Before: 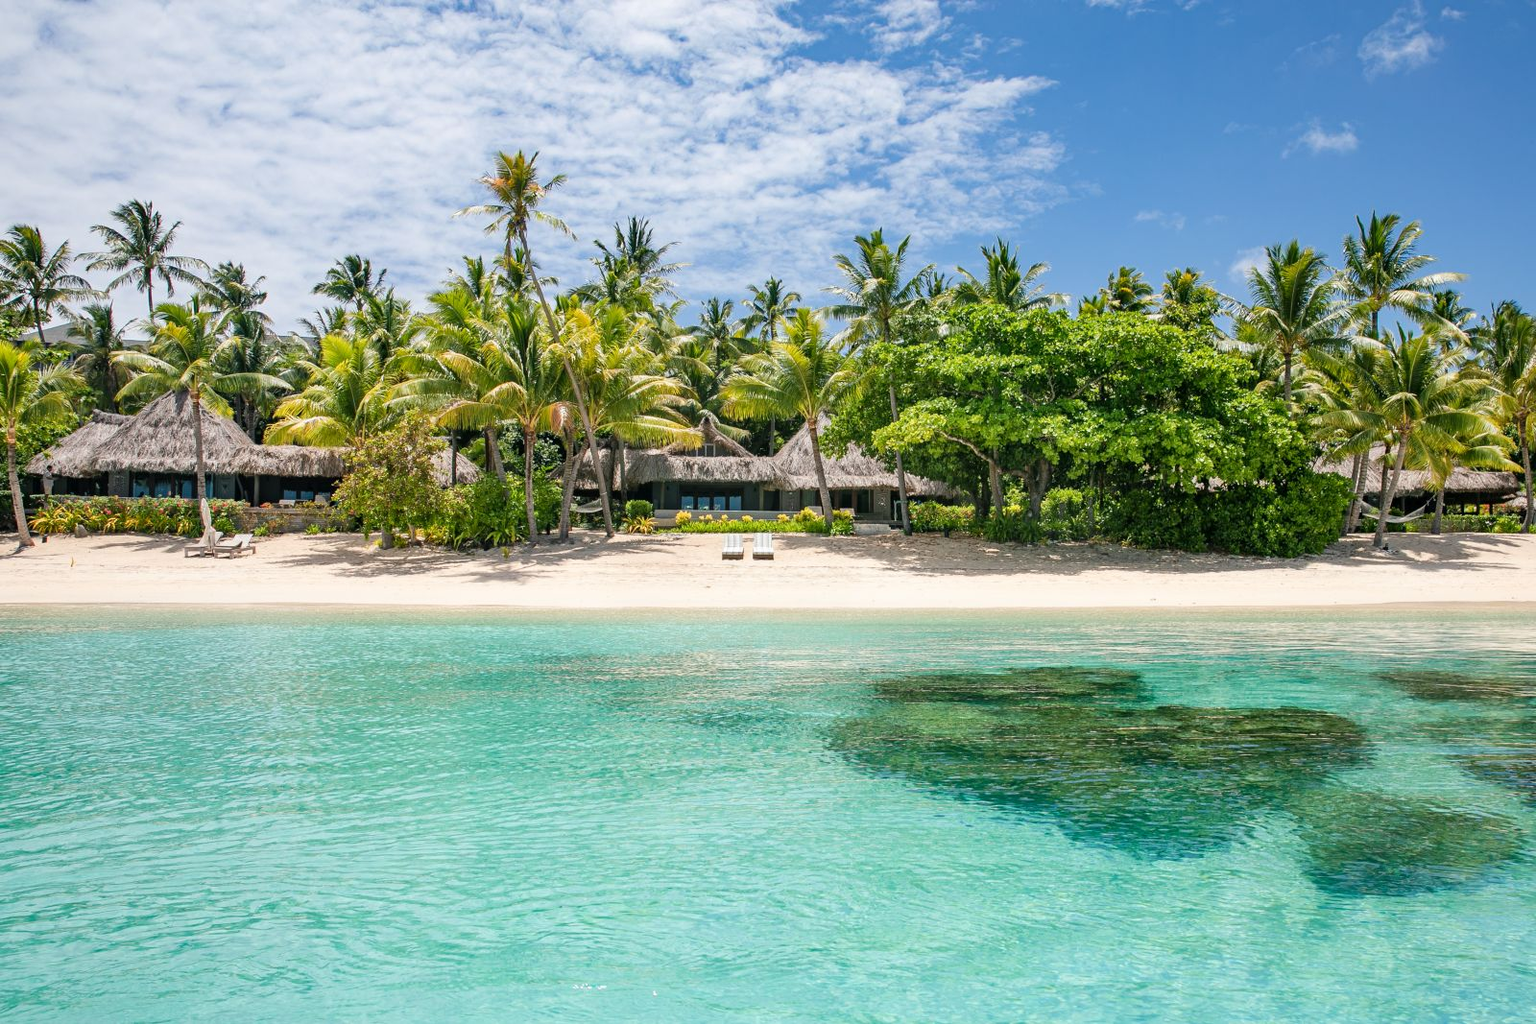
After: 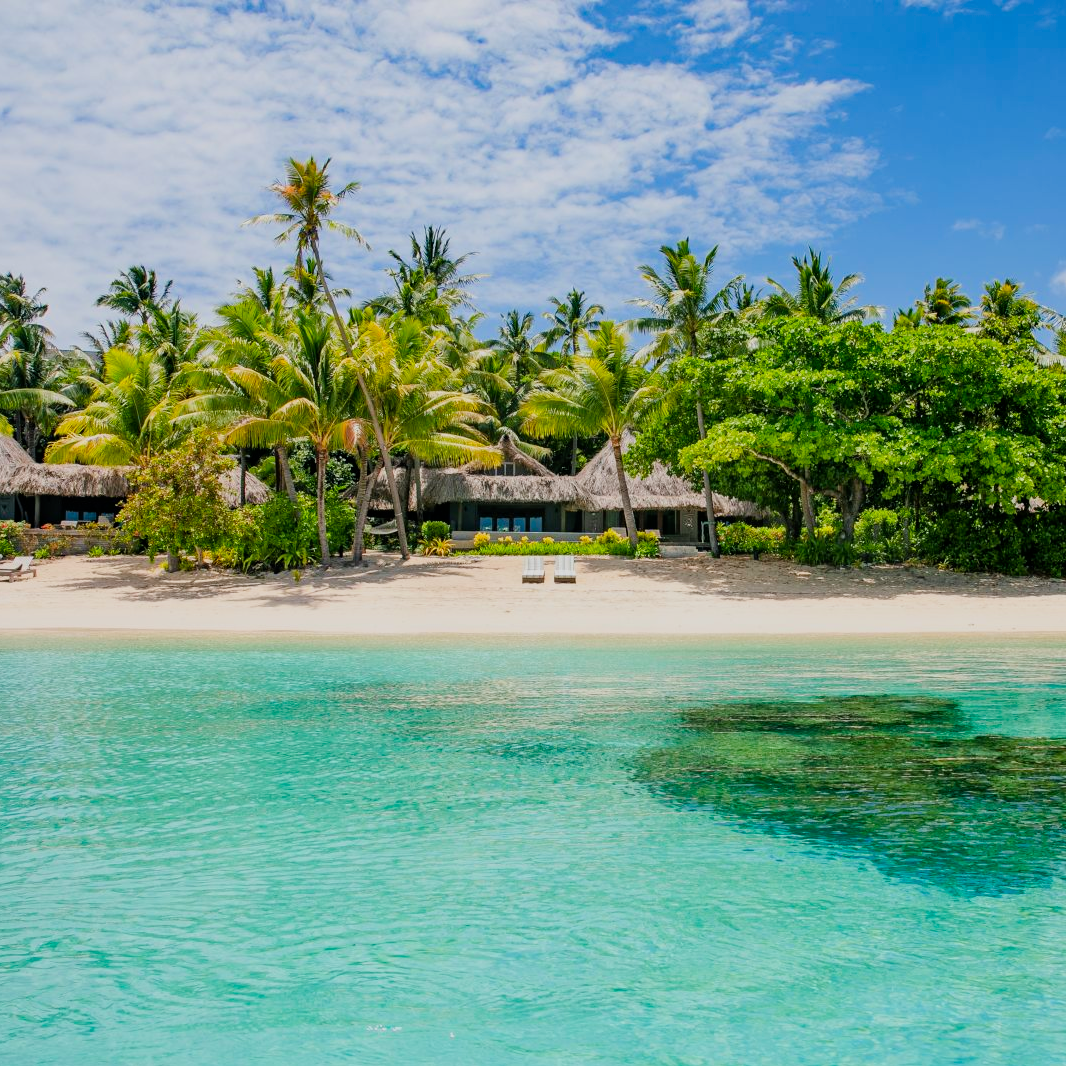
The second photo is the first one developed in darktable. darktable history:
crop and rotate: left 14.385%, right 18.948%
contrast brightness saturation: brightness -0.02, saturation 0.35
filmic rgb: white relative exposure 3.9 EV, hardness 4.26
